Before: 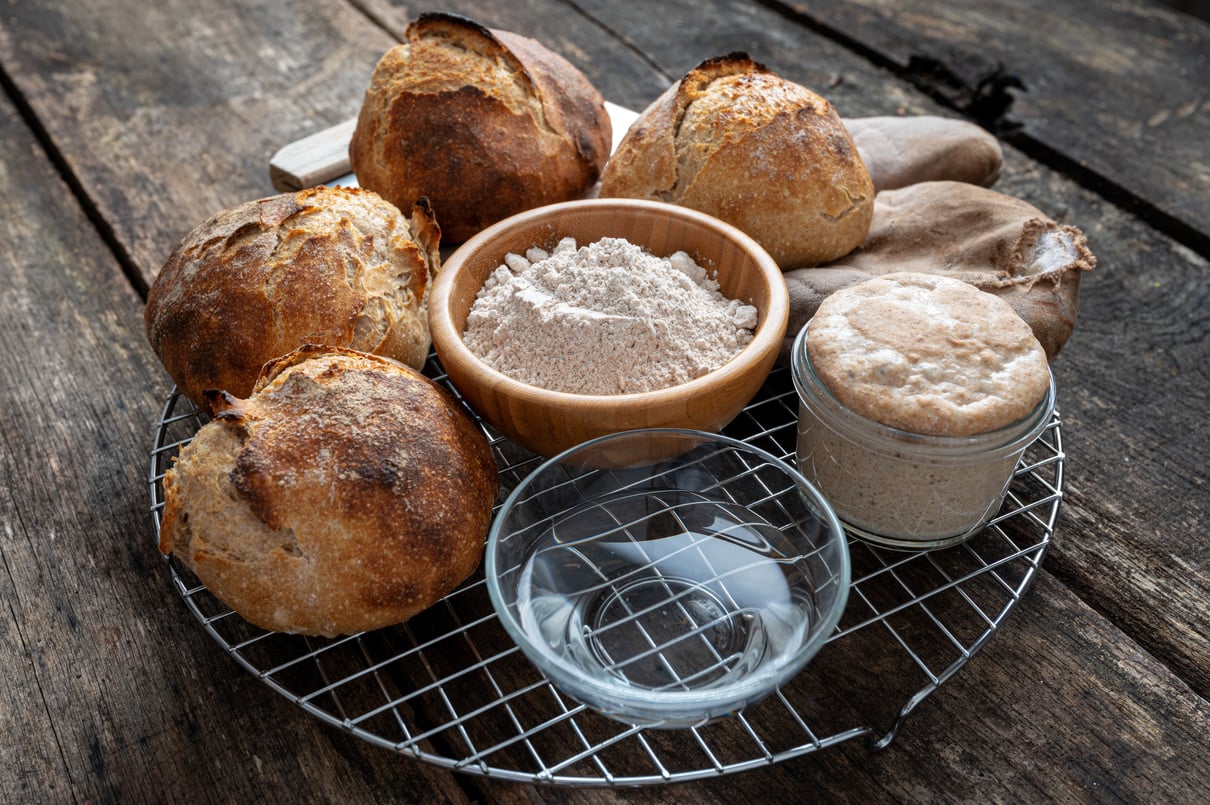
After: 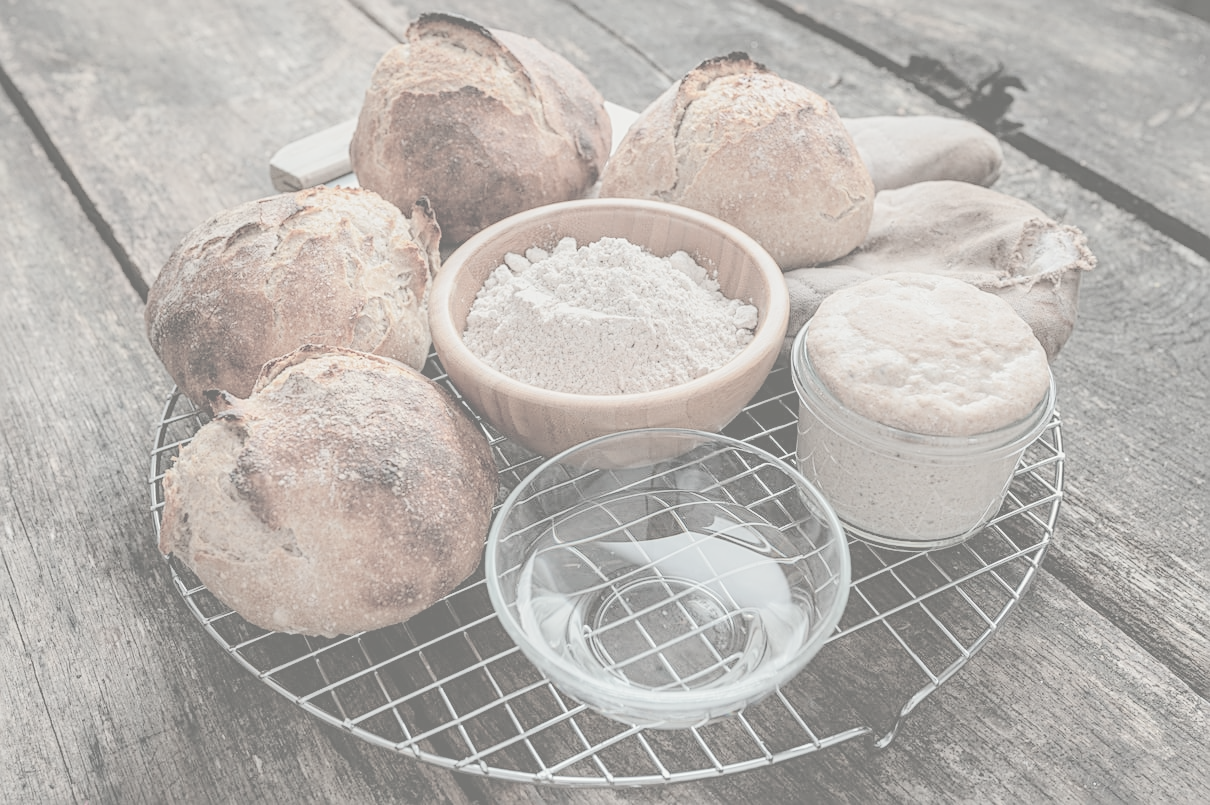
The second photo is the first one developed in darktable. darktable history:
local contrast: on, module defaults
contrast brightness saturation: contrast -0.32, brightness 0.75, saturation -0.78
tone curve: curves: ch0 [(0, 0.087) (0.175, 0.178) (0.466, 0.498) (0.715, 0.764) (1, 0.961)]; ch1 [(0, 0) (0.437, 0.398) (0.476, 0.466) (0.505, 0.505) (0.534, 0.544) (0.612, 0.605) (0.641, 0.643) (1, 1)]; ch2 [(0, 0) (0.359, 0.379) (0.427, 0.453) (0.489, 0.495) (0.531, 0.534) (0.579, 0.579) (1, 1)], color space Lab, independent channels, preserve colors none
sharpen: on, module defaults
